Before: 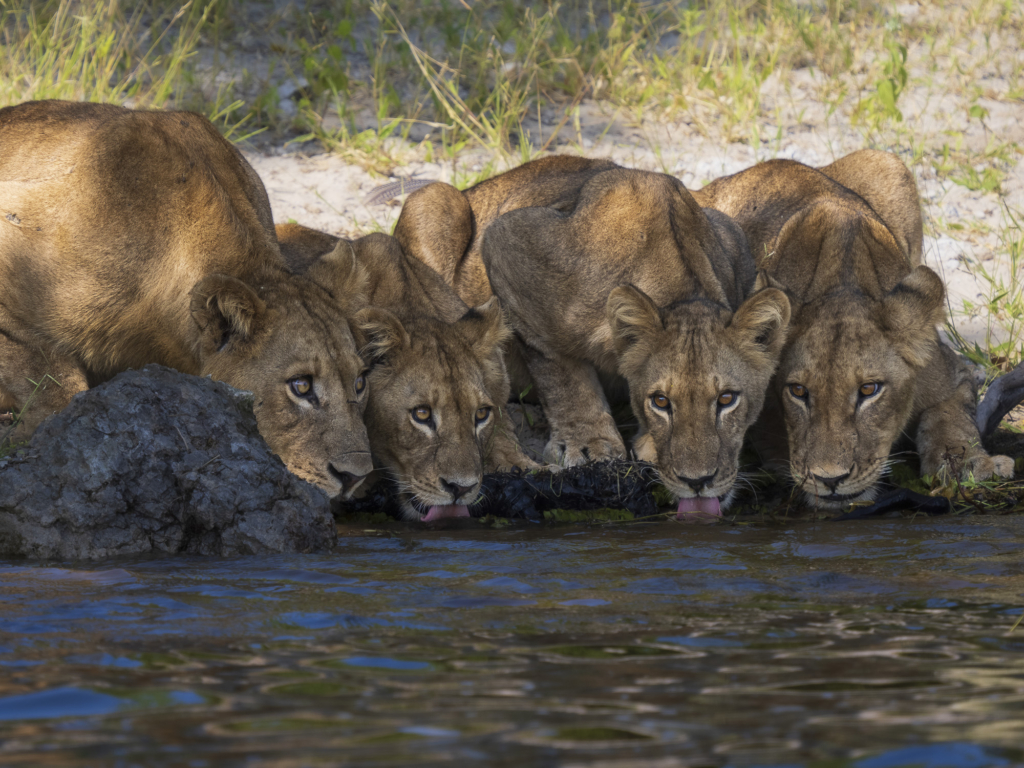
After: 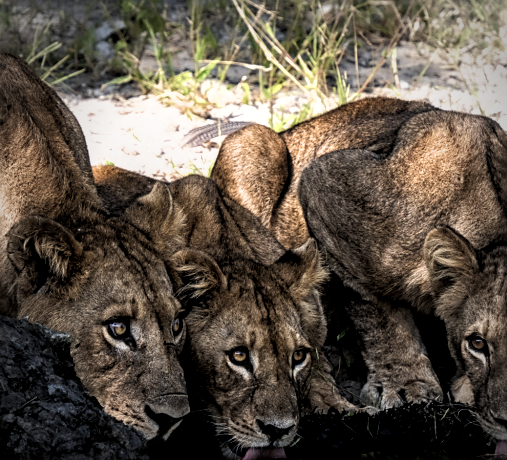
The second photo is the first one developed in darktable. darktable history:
filmic rgb: black relative exposure -8.22 EV, white relative exposure 2.21 EV, hardness 7.17, latitude 86.24%, contrast 1.71, highlights saturation mix -3.37%, shadows ↔ highlights balance -2.89%
crop: left 17.949%, top 7.668%, right 32.519%, bottom 32.401%
vignetting: fall-off start 67.12%, width/height ratio 1.017
local contrast: on, module defaults
sharpen: on, module defaults
tone equalizer: edges refinement/feathering 500, mask exposure compensation -1.57 EV, preserve details no
shadows and highlights: shadows 25.09, highlights -25.08
